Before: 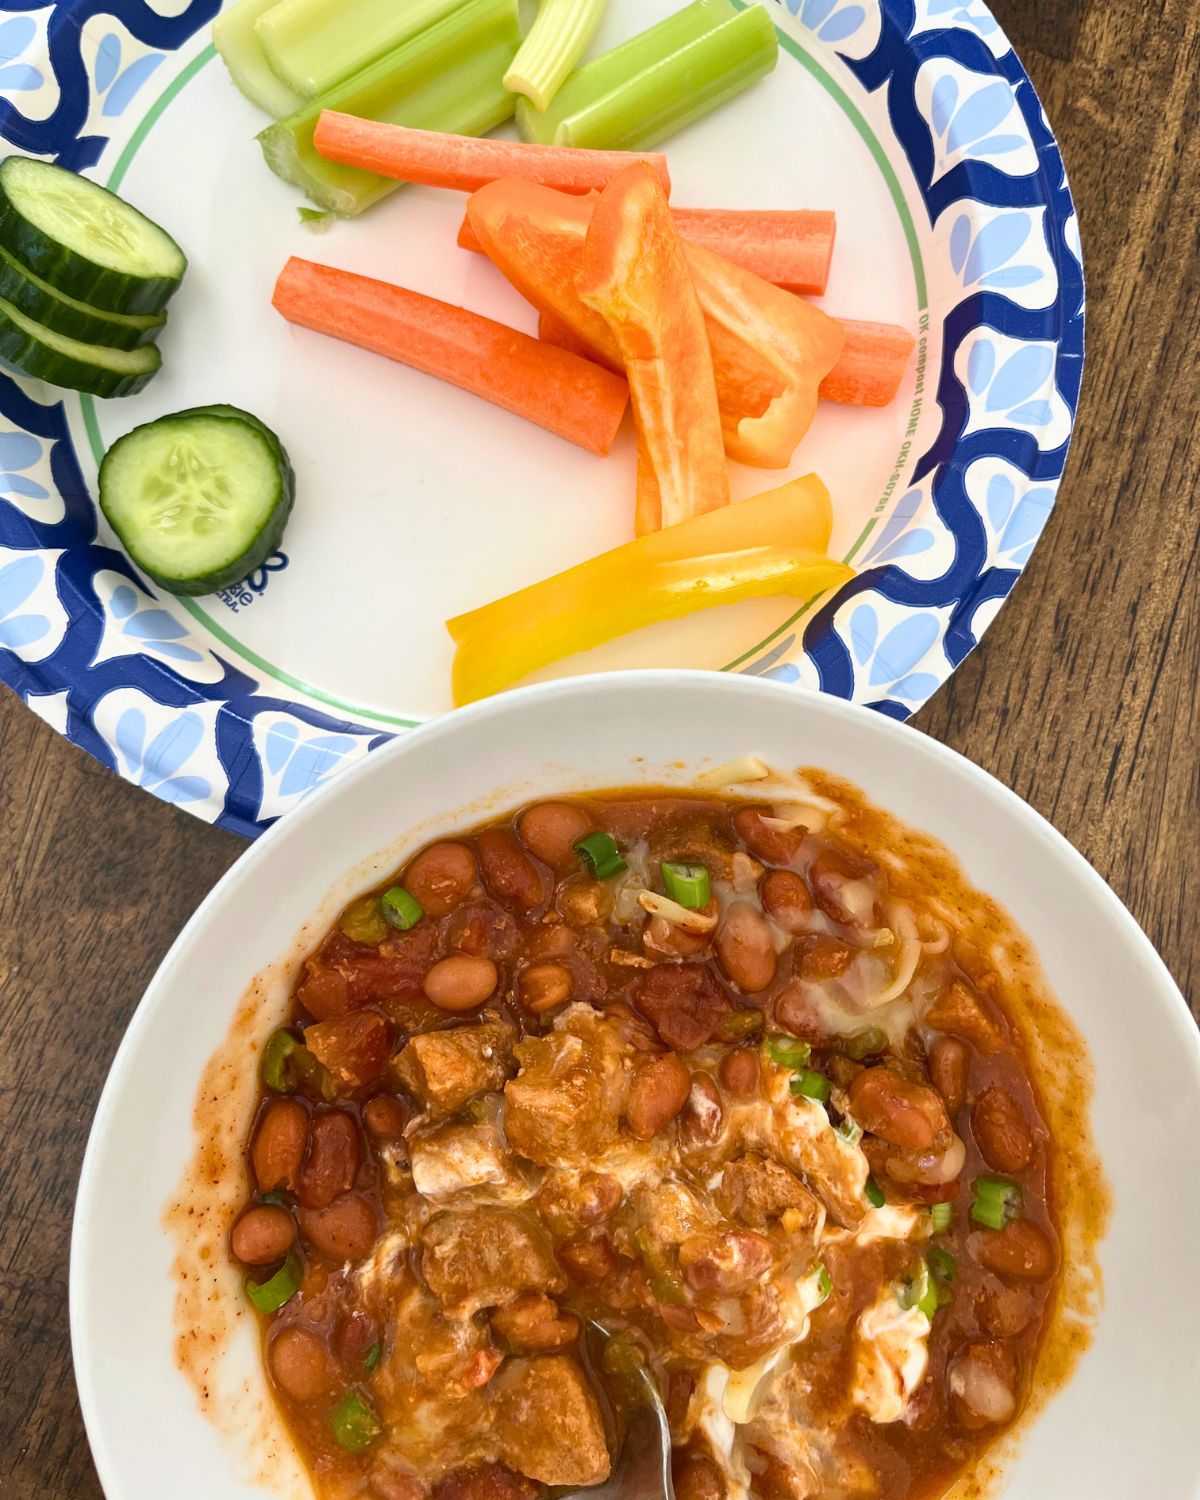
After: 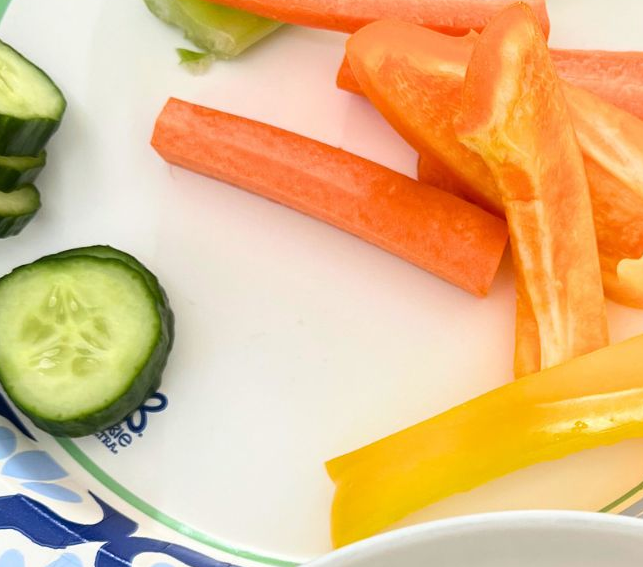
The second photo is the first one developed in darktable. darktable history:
crop: left 10.121%, top 10.631%, right 36.218%, bottom 51.526%
